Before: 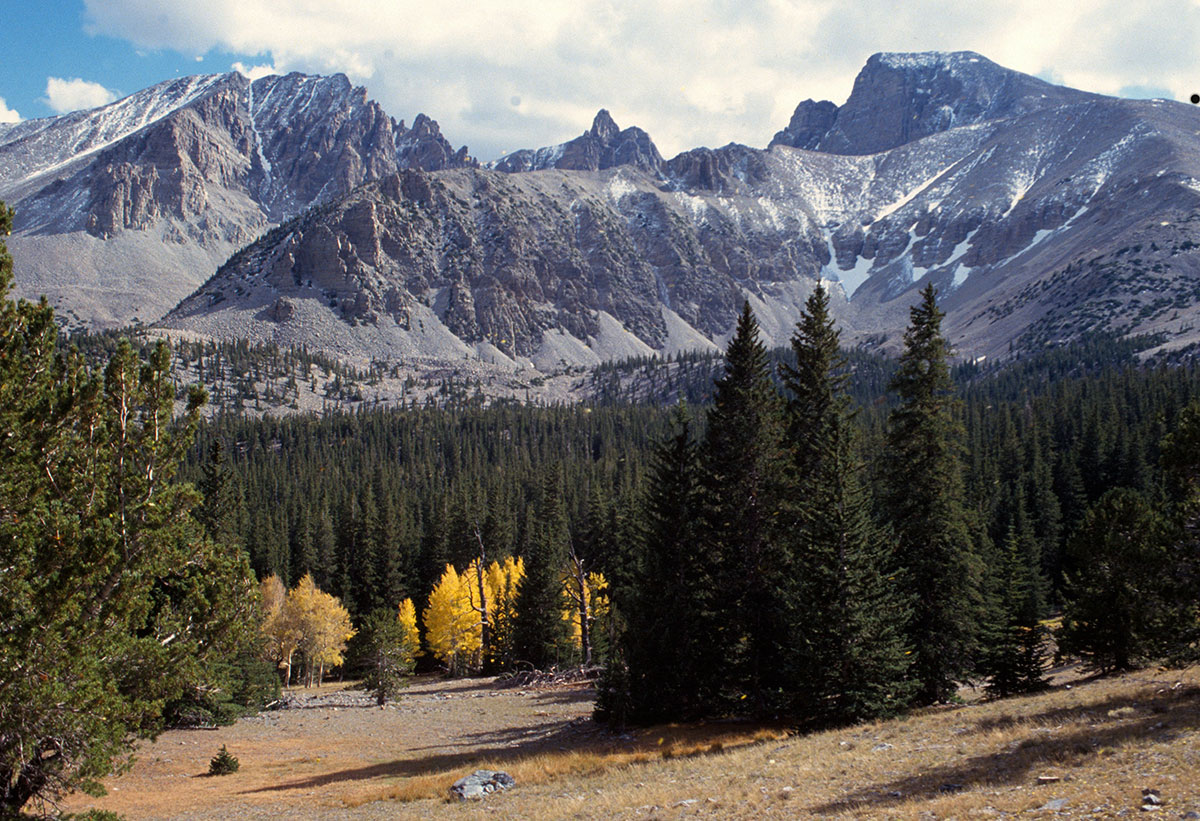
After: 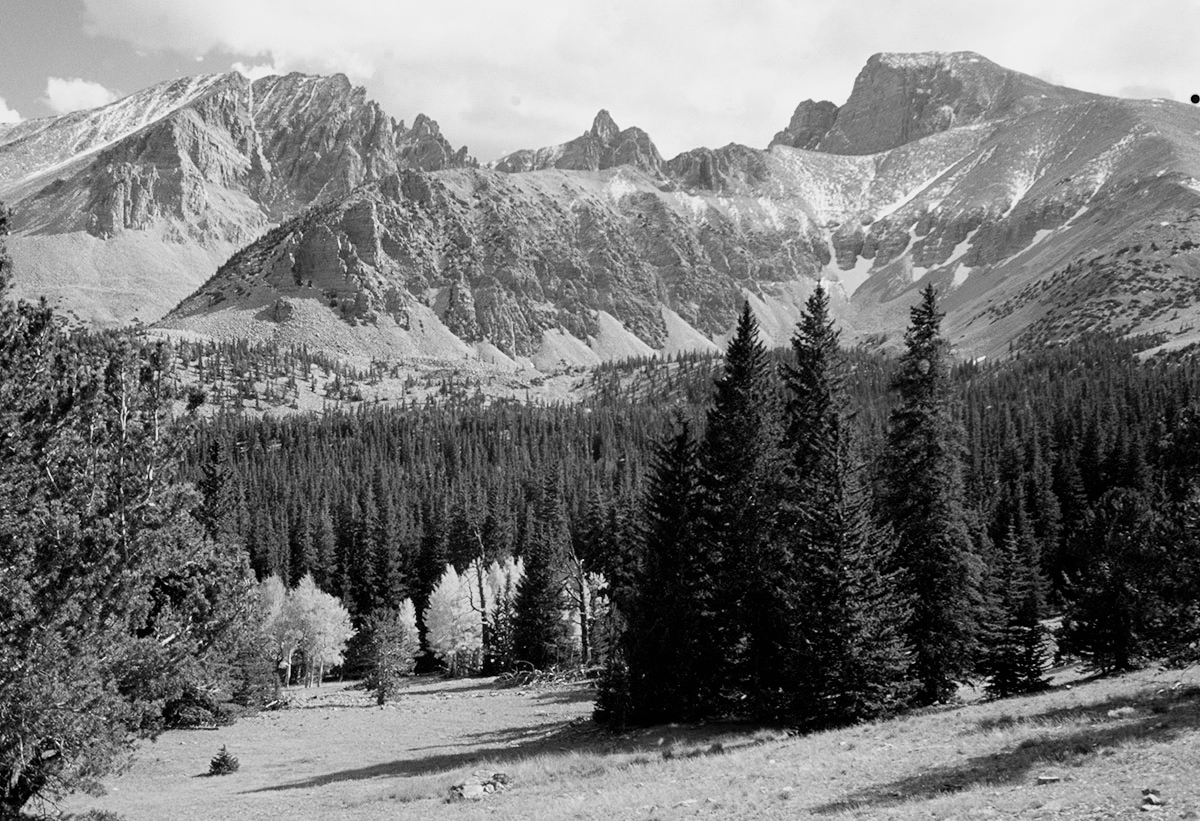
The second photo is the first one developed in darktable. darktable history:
exposure: black level correction 0, exposure 1 EV, compensate exposure bias true, compensate highlight preservation false
monochrome: on, module defaults
filmic rgb: black relative exposure -7.65 EV, white relative exposure 4.56 EV, hardness 3.61
